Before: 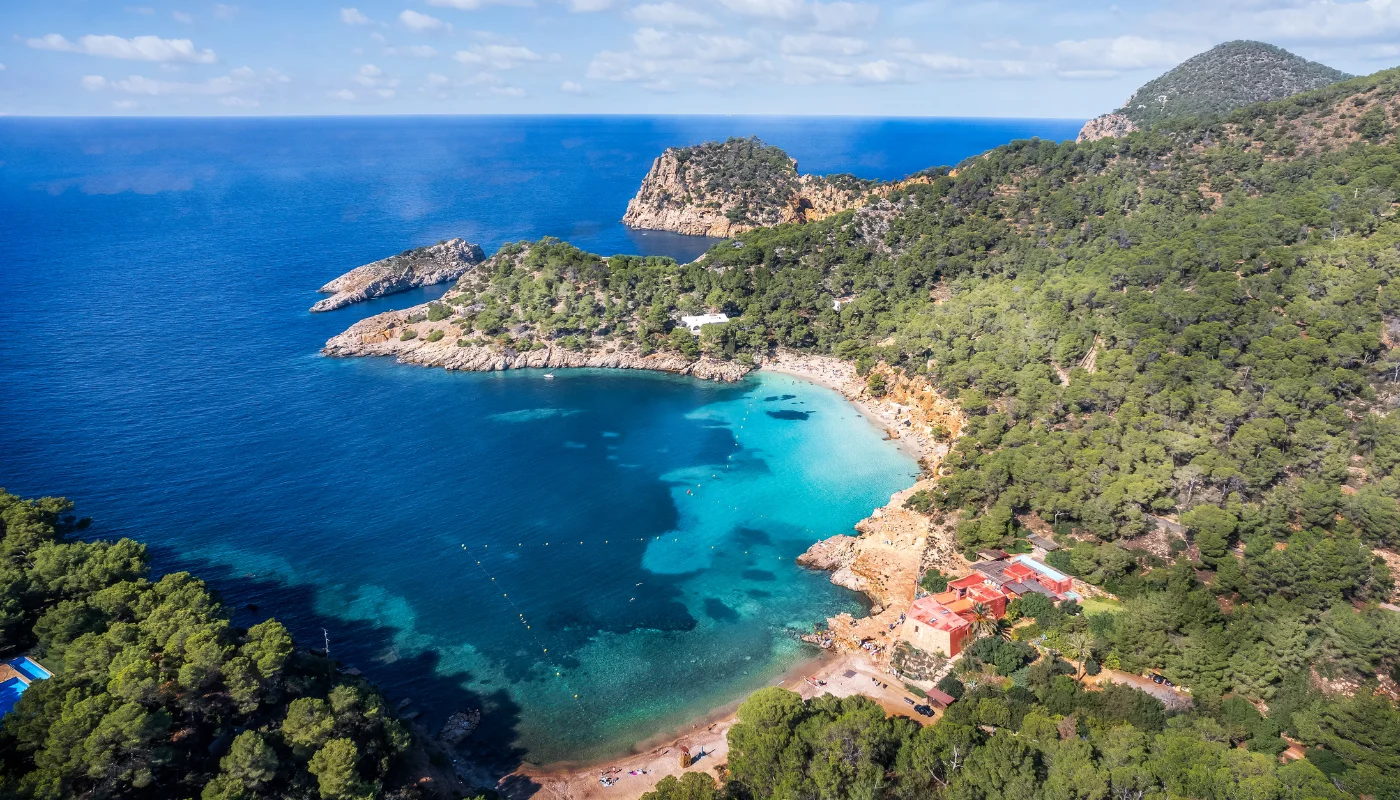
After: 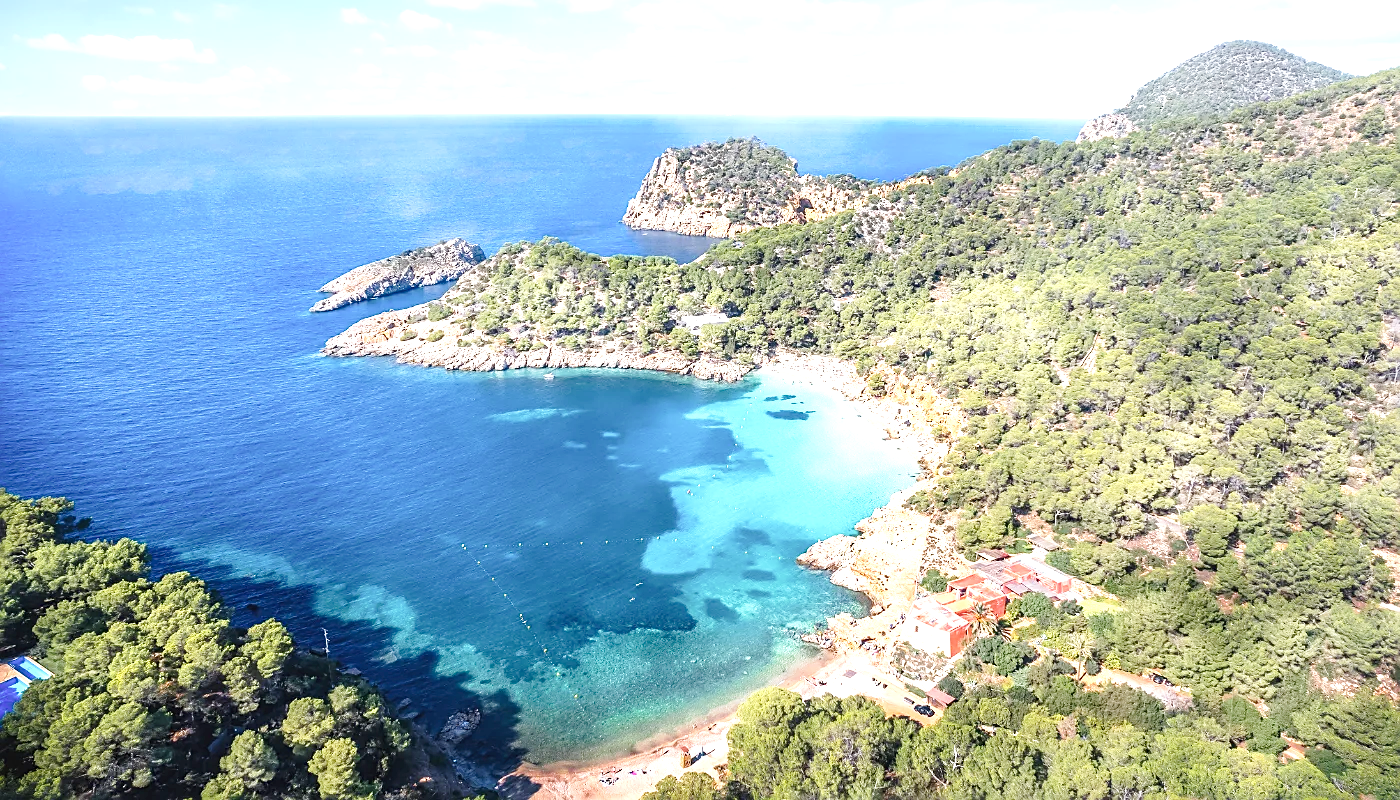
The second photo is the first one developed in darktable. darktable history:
exposure: black level correction -0.002, exposure 1.11 EV, compensate exposure bias true, compensate highlight preservation false
tone curve: curves: ch0 [(0, 0) (0.003, 0.004) (0.011, 0.014) (0.025, 0.032) (0.044, 0.057) (0.069, 0.089) (0.1, 0.128) (0.136, 0.174) (0.177, 0.227) (0.224, 0.287) (0.277, 0.354) (0.335, 0.427) (0.399, 0.507) (0.468, 0.582) (0.543, 0.653) (0.623, 0.726) (0.709, 0.799) (0.801, 0.876) (0.898, 0.937) (1, 1)], preserve colors none
sharpen: on, module defaults
